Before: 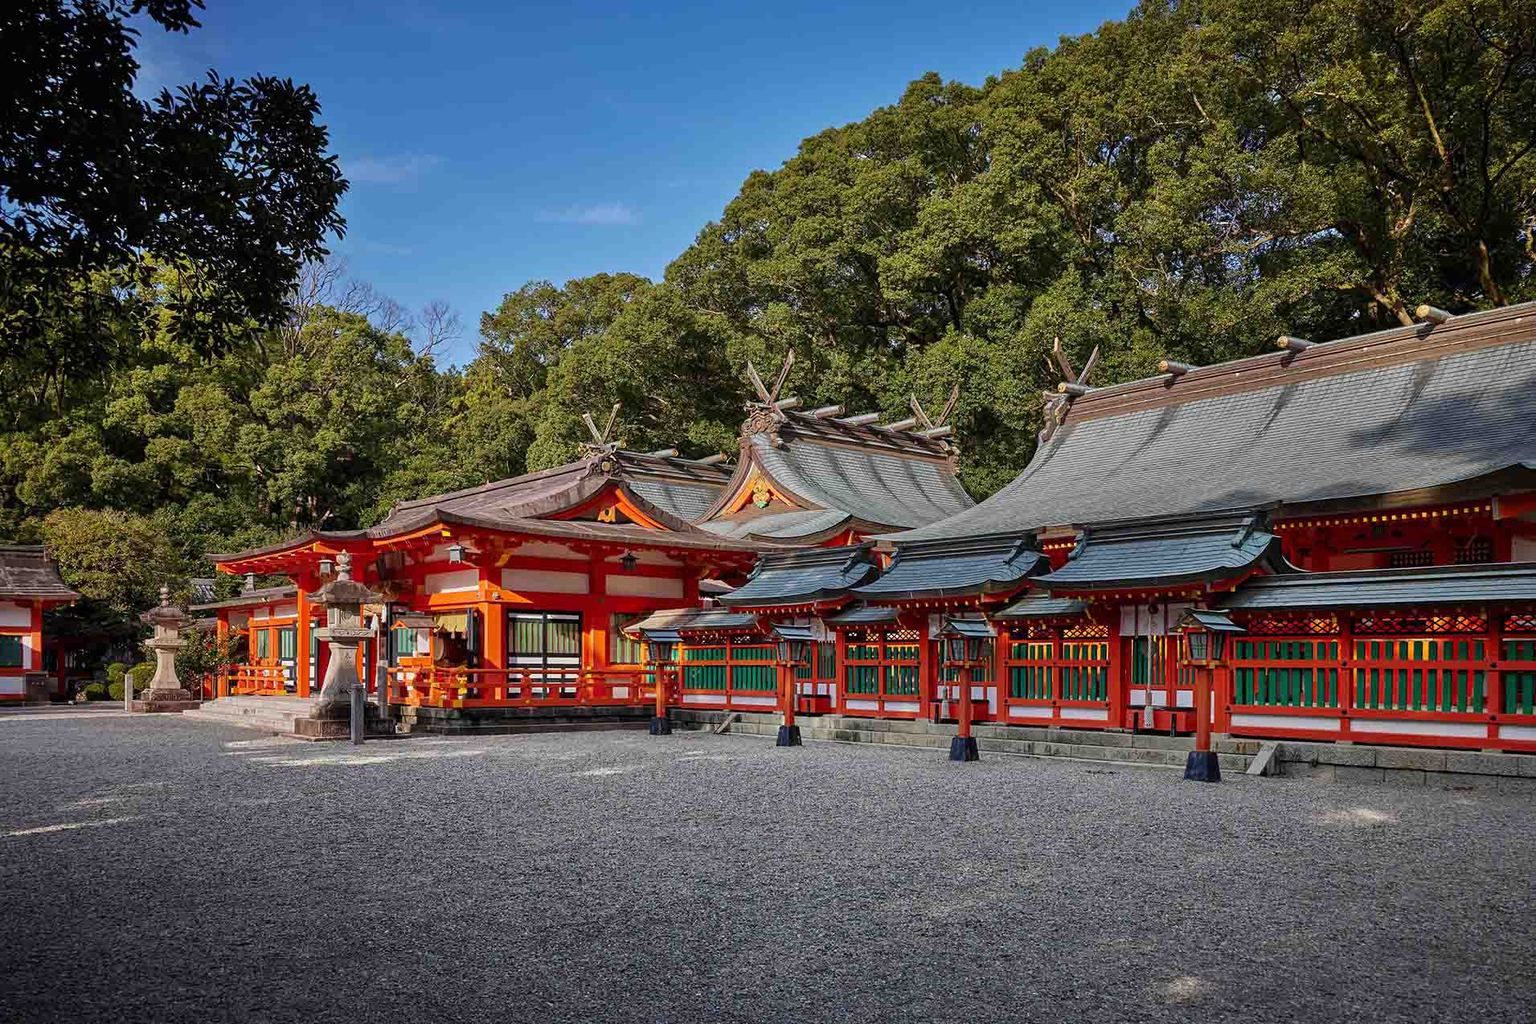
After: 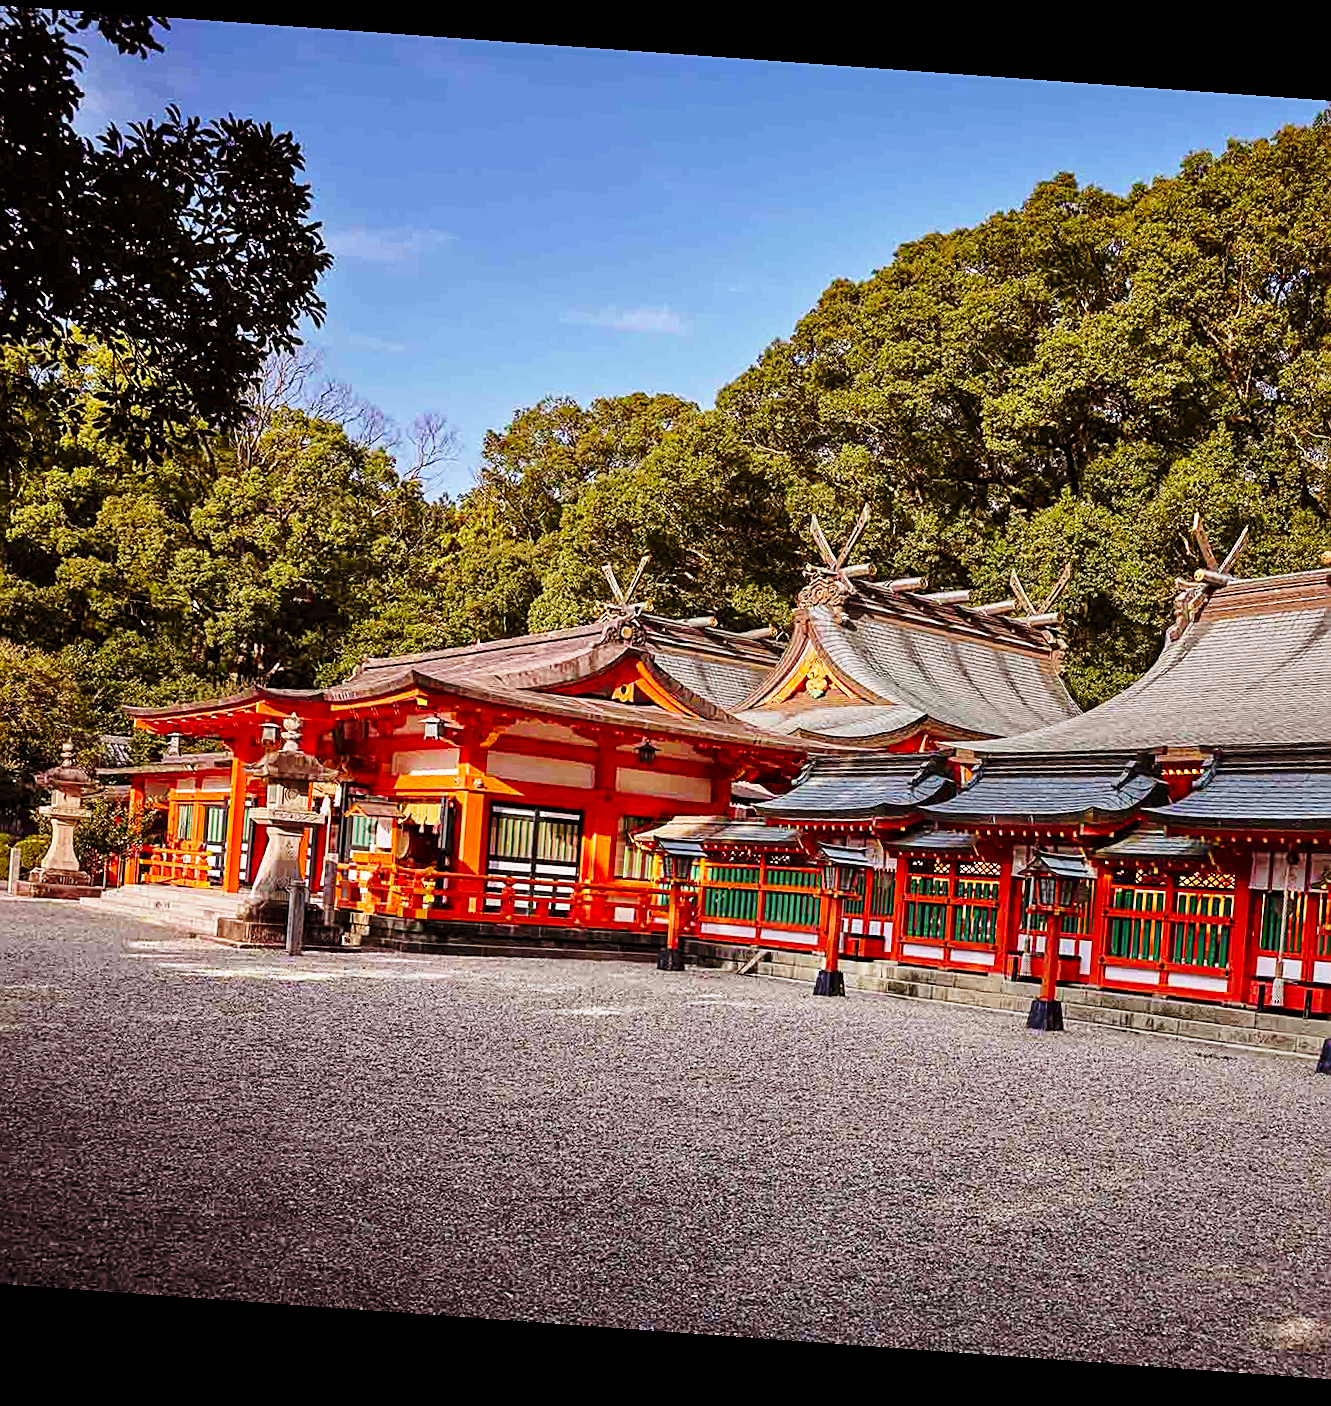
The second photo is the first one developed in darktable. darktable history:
sharpen: on, module defaults
base curve: curves: ch0 [(0, 0) (0.028, 0.03) (0.121, 0.232) (0.46, 0.748) (0.859, 0.968) (1, 1)], preserve colors none
rotate and perspective: rotation 4.1°, automatic cropping off
crop and rotate: left 8.786%, right 24.548%
rgb levels: mode RGB, independent channels, levels [[0, 0.5, 1], [0, 0.521, 1], [0, 0.536, 1]]
